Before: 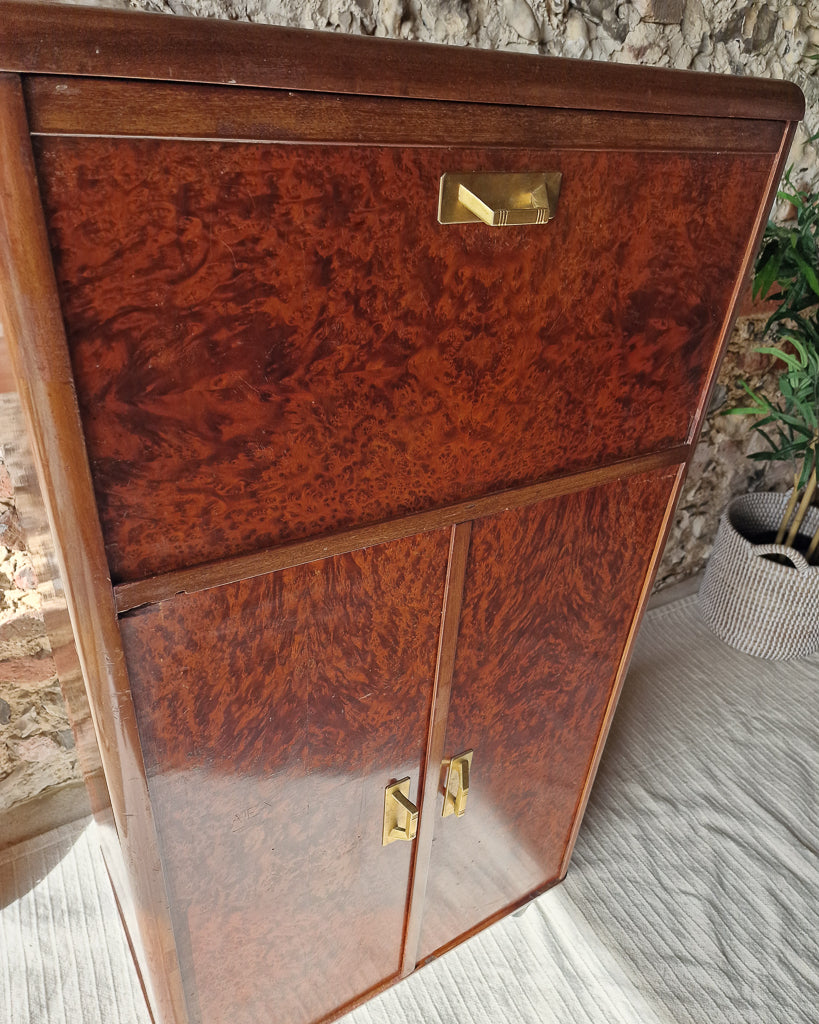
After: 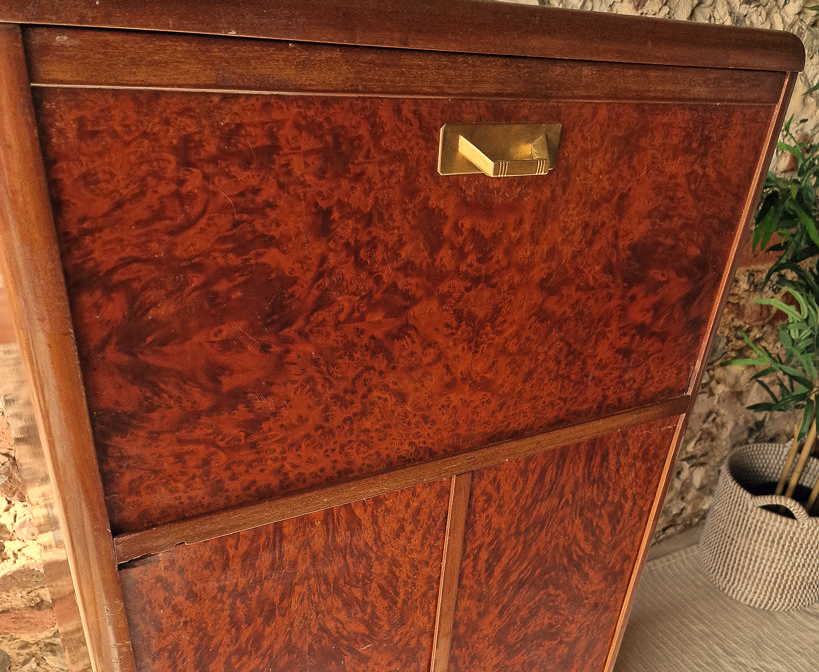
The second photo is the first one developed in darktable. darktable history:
crop and rotate: top 4.848%, bottom 29.503%
white balance: red 1.138, green 0.996, blue 0.812
